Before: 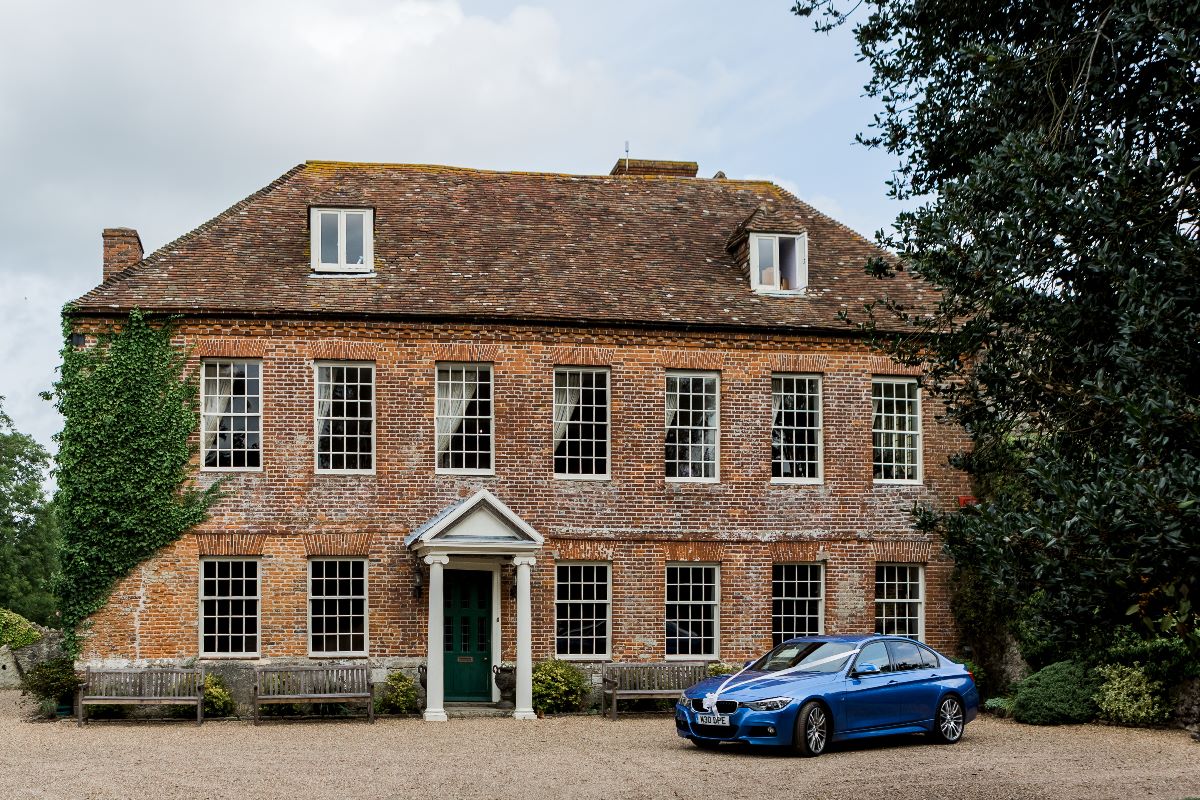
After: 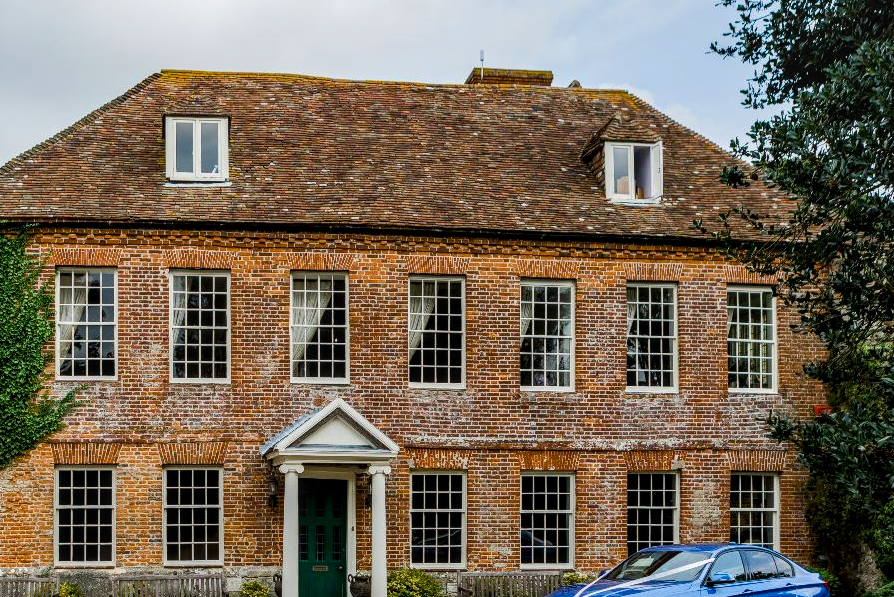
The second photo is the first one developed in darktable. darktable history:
color balance rgb: shadows lift › luminance -4.583%, shadows lift › chroma 1.166%, shadows lift › hue 219.13°, perceptual saturation grading › global saturation 20%, perceptual saturation grading › highlights -24.746%, perceptual saturation grading › shadows 26.018%, global vibrance 20%
local contrast: on, module defaults
crop and rotate: left 12.087%, top 11.403%, right 13.335%, bottom 13.899%
